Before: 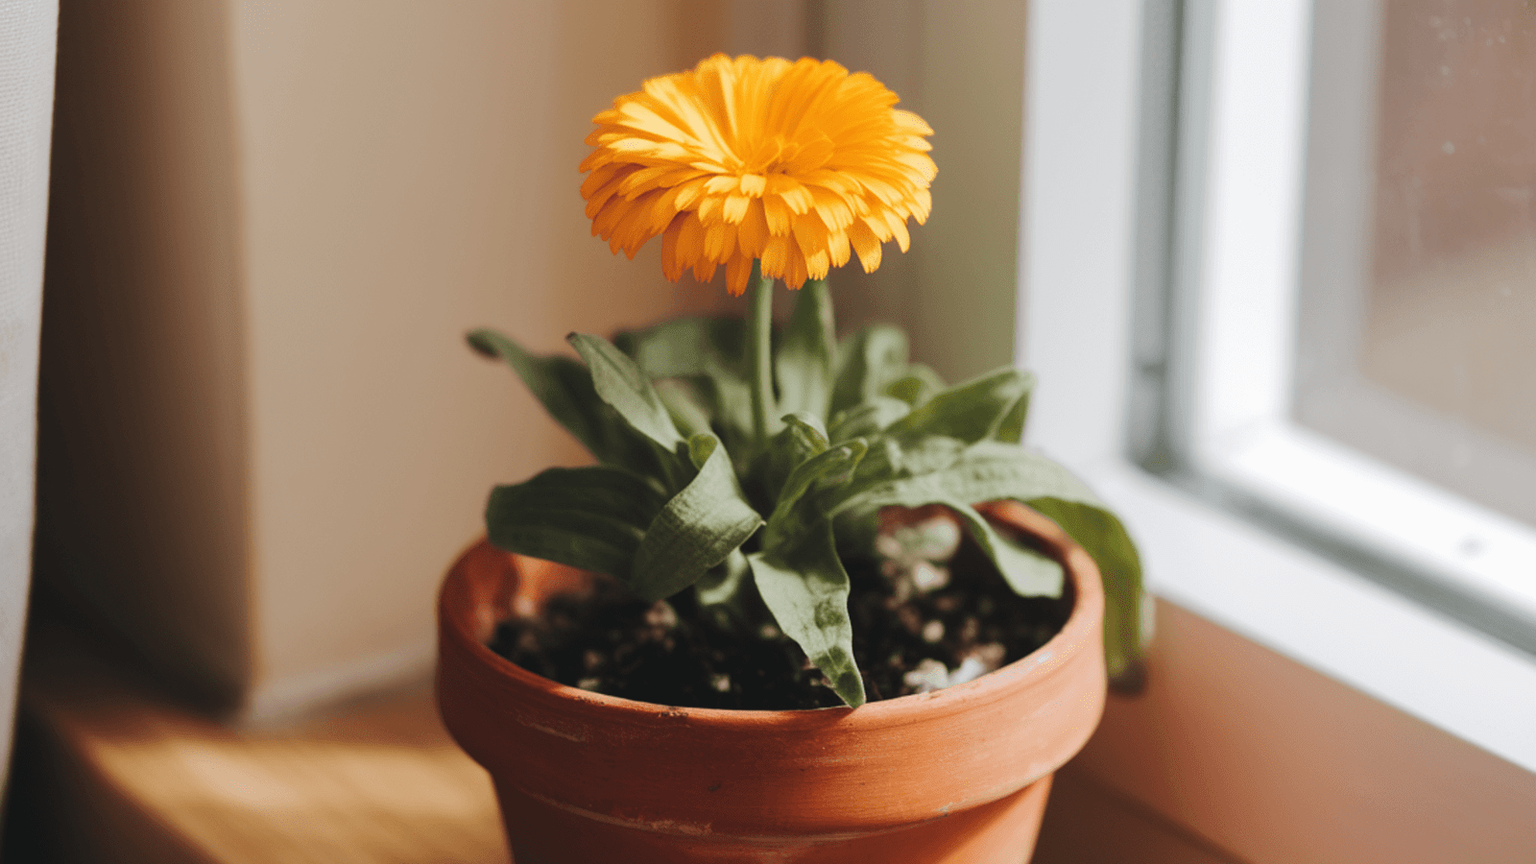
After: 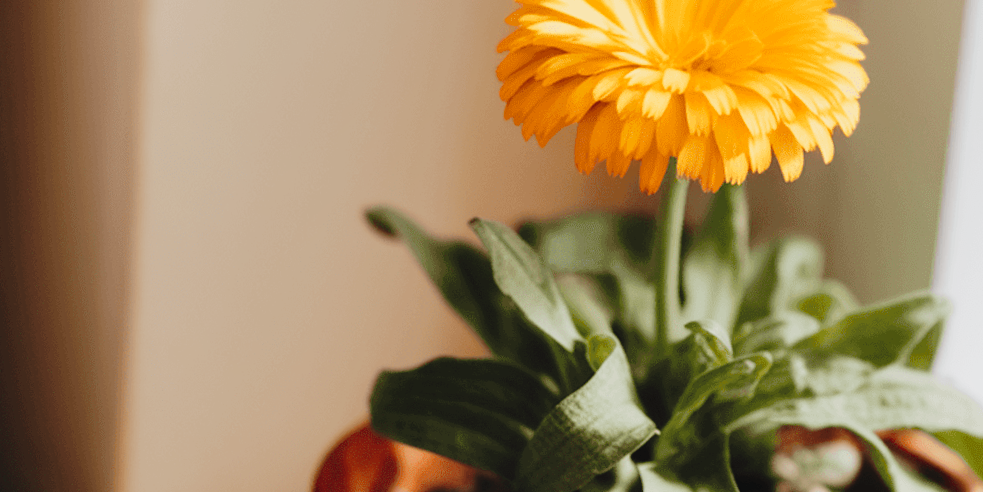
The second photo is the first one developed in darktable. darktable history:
shadows and highlights: shadows 37.73, highlights -27.87, soften with gaussian
tone curve: curves: ch0 [(0, 0) (0.135, 0.09) (0.326, 0.386) (0.489, 0.573) (0.663, 0.749) (0.854, 0.897) (1, 0.974)]; ch1 [(0, 0) (0.366, 0.367) (0.475, 0.453) (0.494, 0.493) (0.504, 0.497) (0.544, 0.569) (0.562, 0.605) (0.622, 0.694) (1, 1)]; ch2 [(0, 0) (0.333, 0.346) (0.375, 0.375) (0.424, 0.43) (0.476, 0.492) (0.502, 0.503) (0.533, 0.534) (0.572, 0.603) (0.605, 0.656) (0.641, 0.709) (1, 1)], preserve colors none
crop and rotate: angle -4.78°, left 2.113%, top 7.063%, right 27.508%, bottom 30.297%
